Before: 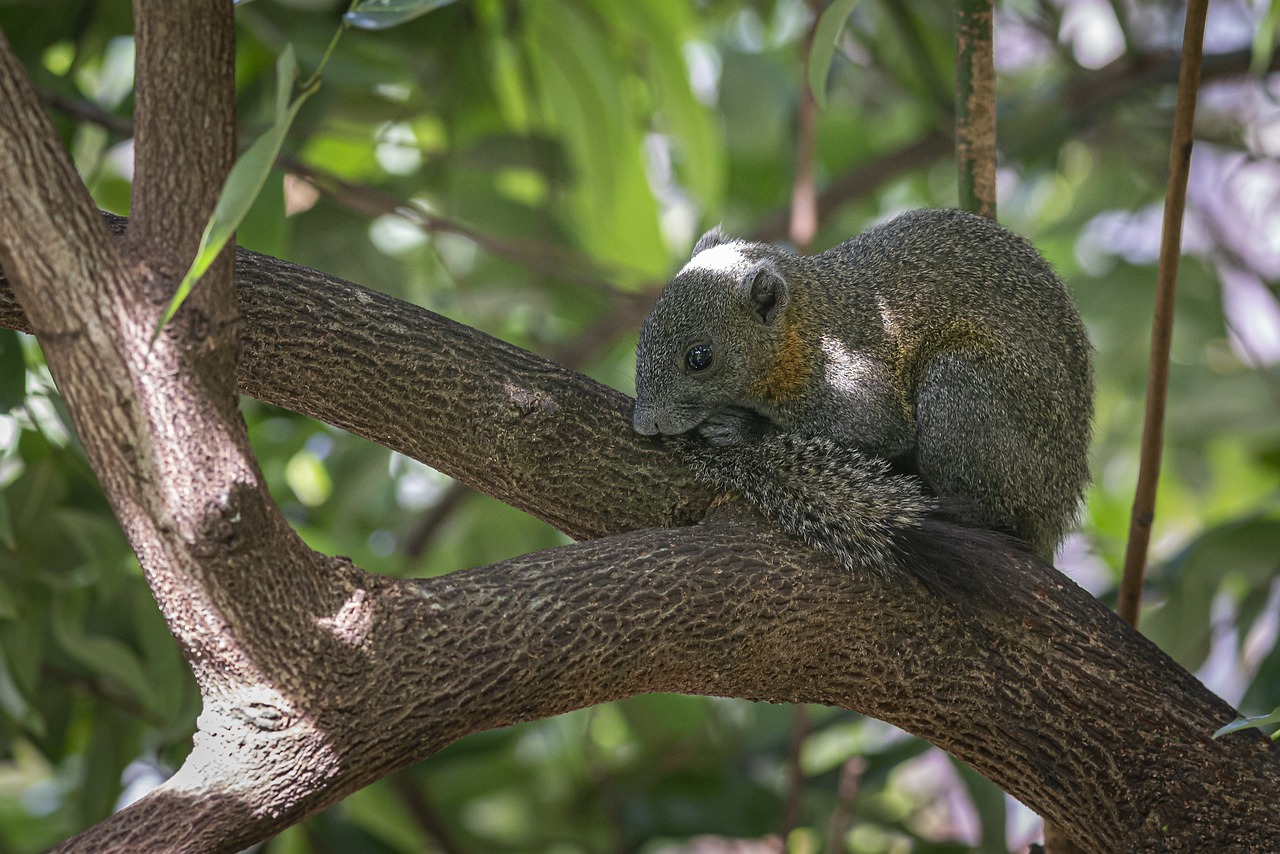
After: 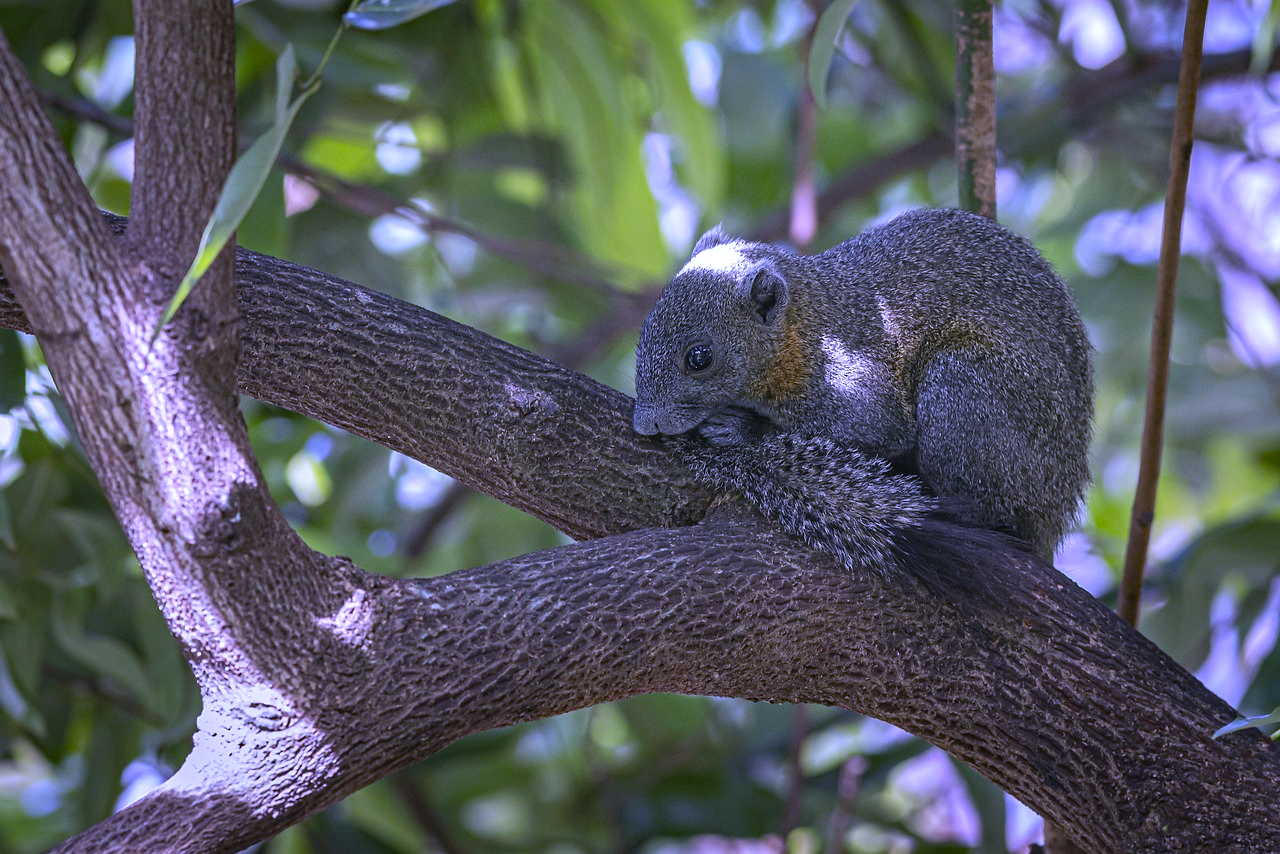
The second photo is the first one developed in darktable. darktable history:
white balance: red 0.98, blue 1.61
haze removal: compatibility mode true, adaptive false
